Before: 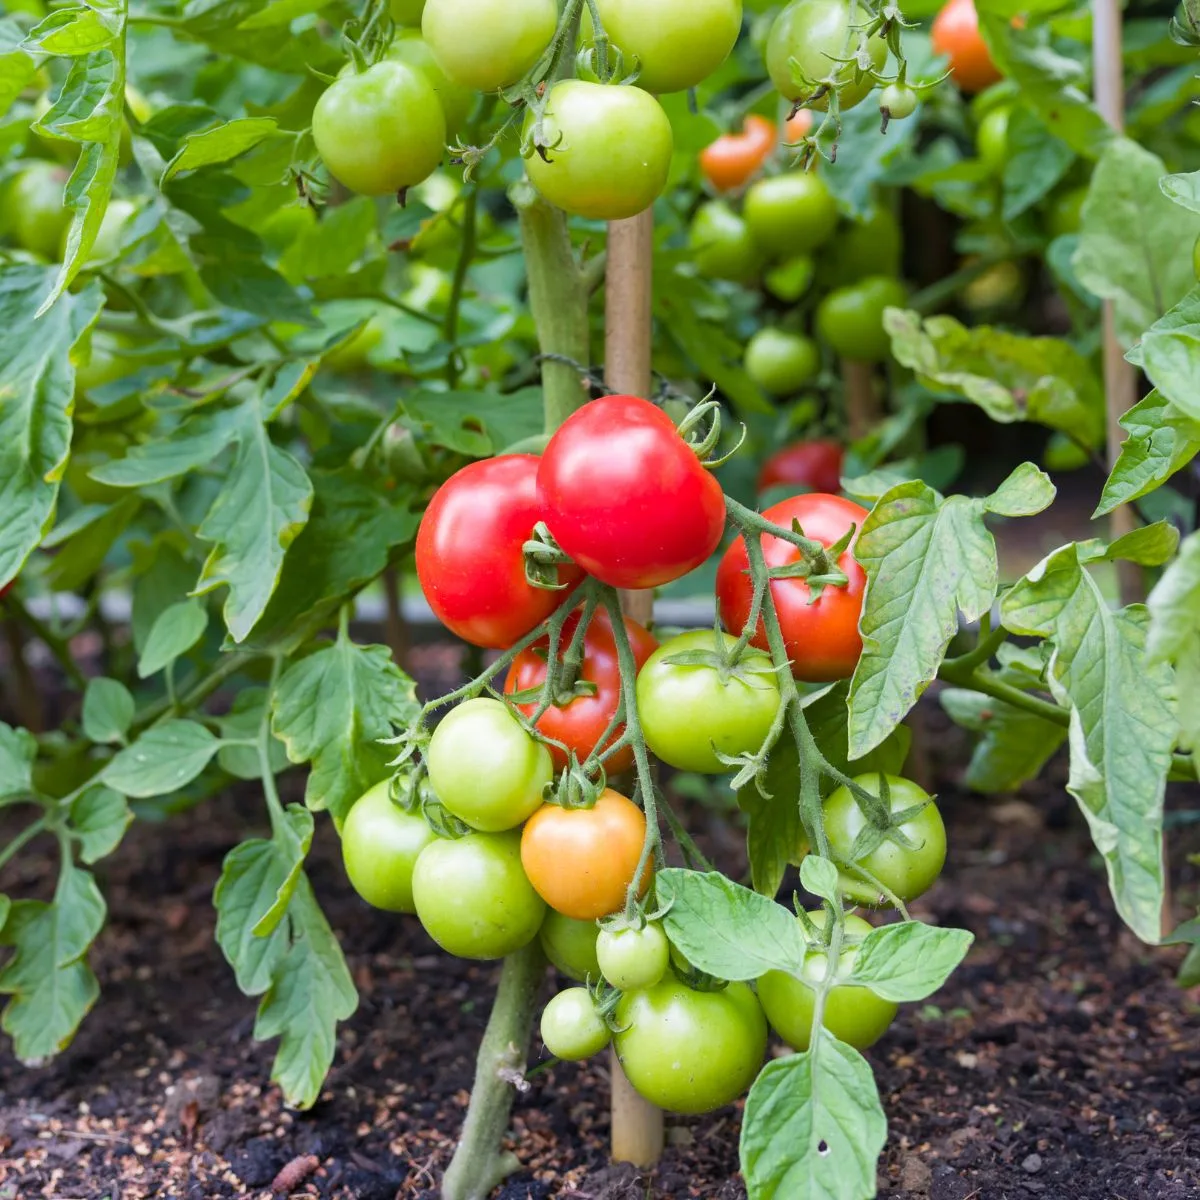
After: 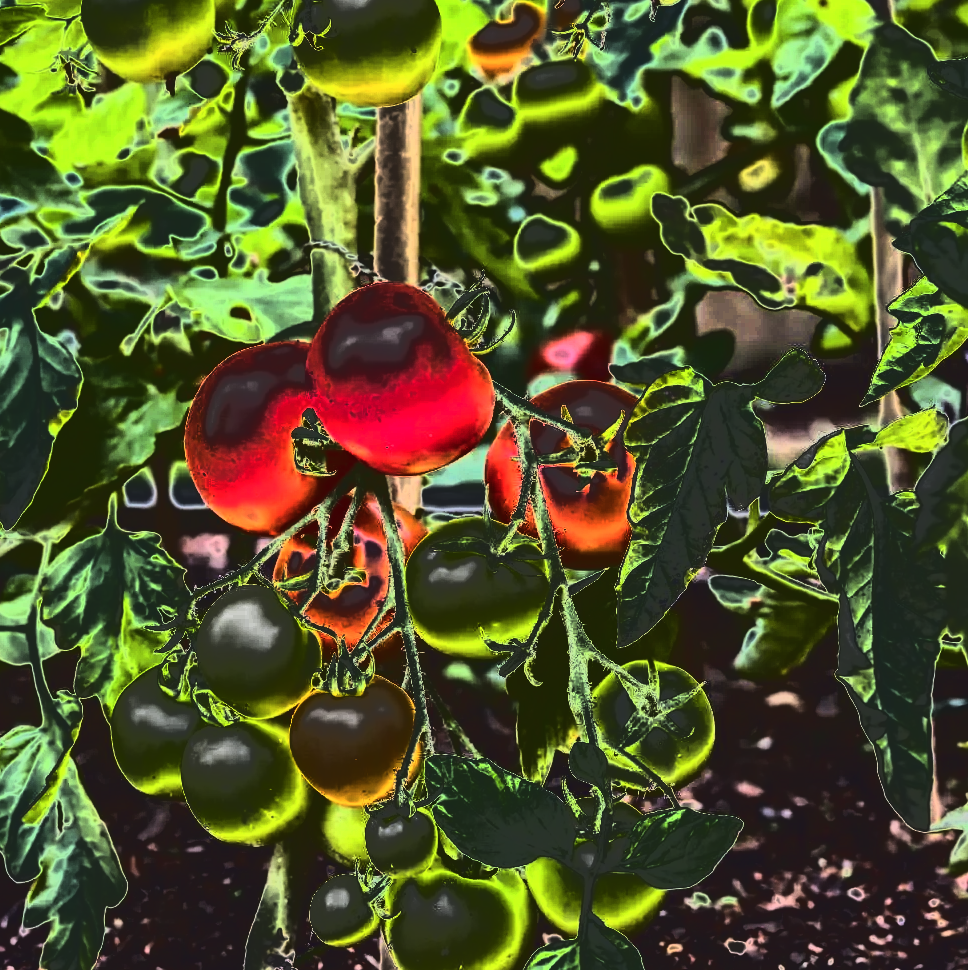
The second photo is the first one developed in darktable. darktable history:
color balance rgb: shadows lift › chroma 4.666%, shadows lift › hue 26.15°, global offset › luminance 0.486%, perceptual saturation grading › global saturation 0.881%
crop: left 19.251%, top 9.435%, right 0%, bottom 9.68%
tone curve: curves: ch0 [(0, 0) (0.003, 0.99) (0.011, 0.983) (0.025, 0.934) (0.044, 0.719) (0.069, 0.382) (0.1, 0.204) (0.136, 0.093) (0.177, 0.094) (0.224, 0.093) (0.277, 0.098) (0.335, 0.214) (0.399, 0.616) (0.468, 0.827) (0.543, 0.464) (0.623, 0.145) (0.709, 0.127) (0.801, 0.187) (0.898, 0.203) (1, 1)]
